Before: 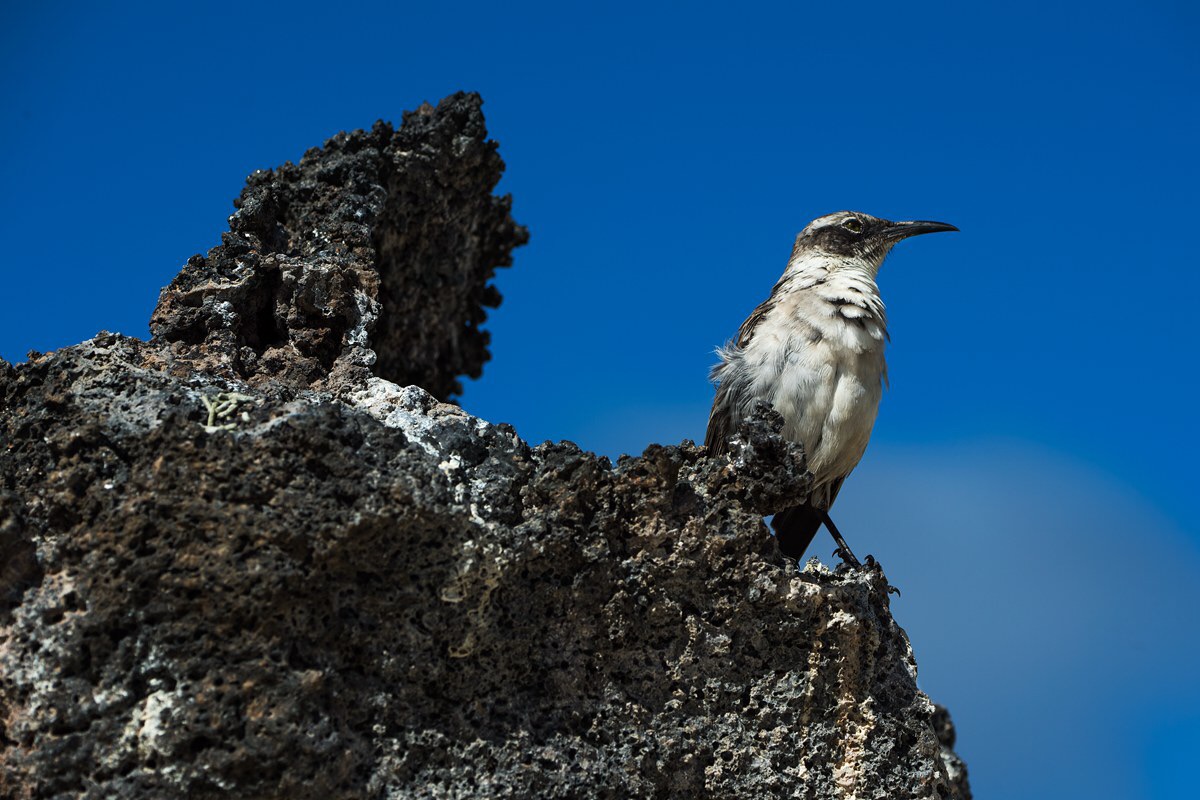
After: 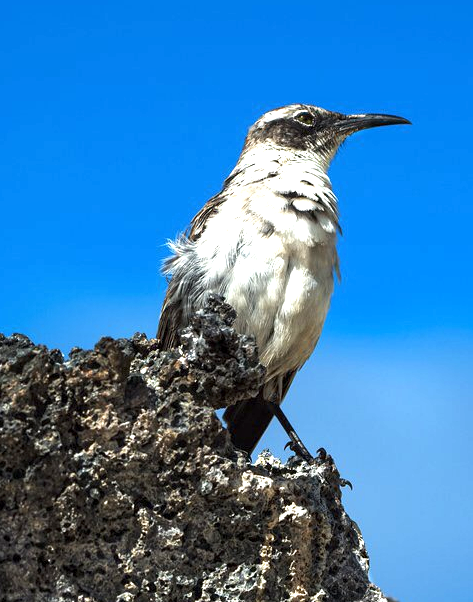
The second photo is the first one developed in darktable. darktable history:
local contrast: highlights 100%, shadows 100%, detail 120%, midtone range 0.2
crop: left 45.721%, top 13.393%, right 14.118%, bottom 10.01%
exposure: black level correction 0, exposure 1.2 EV, compensate exposure bias true, compensate highlight preservation false
